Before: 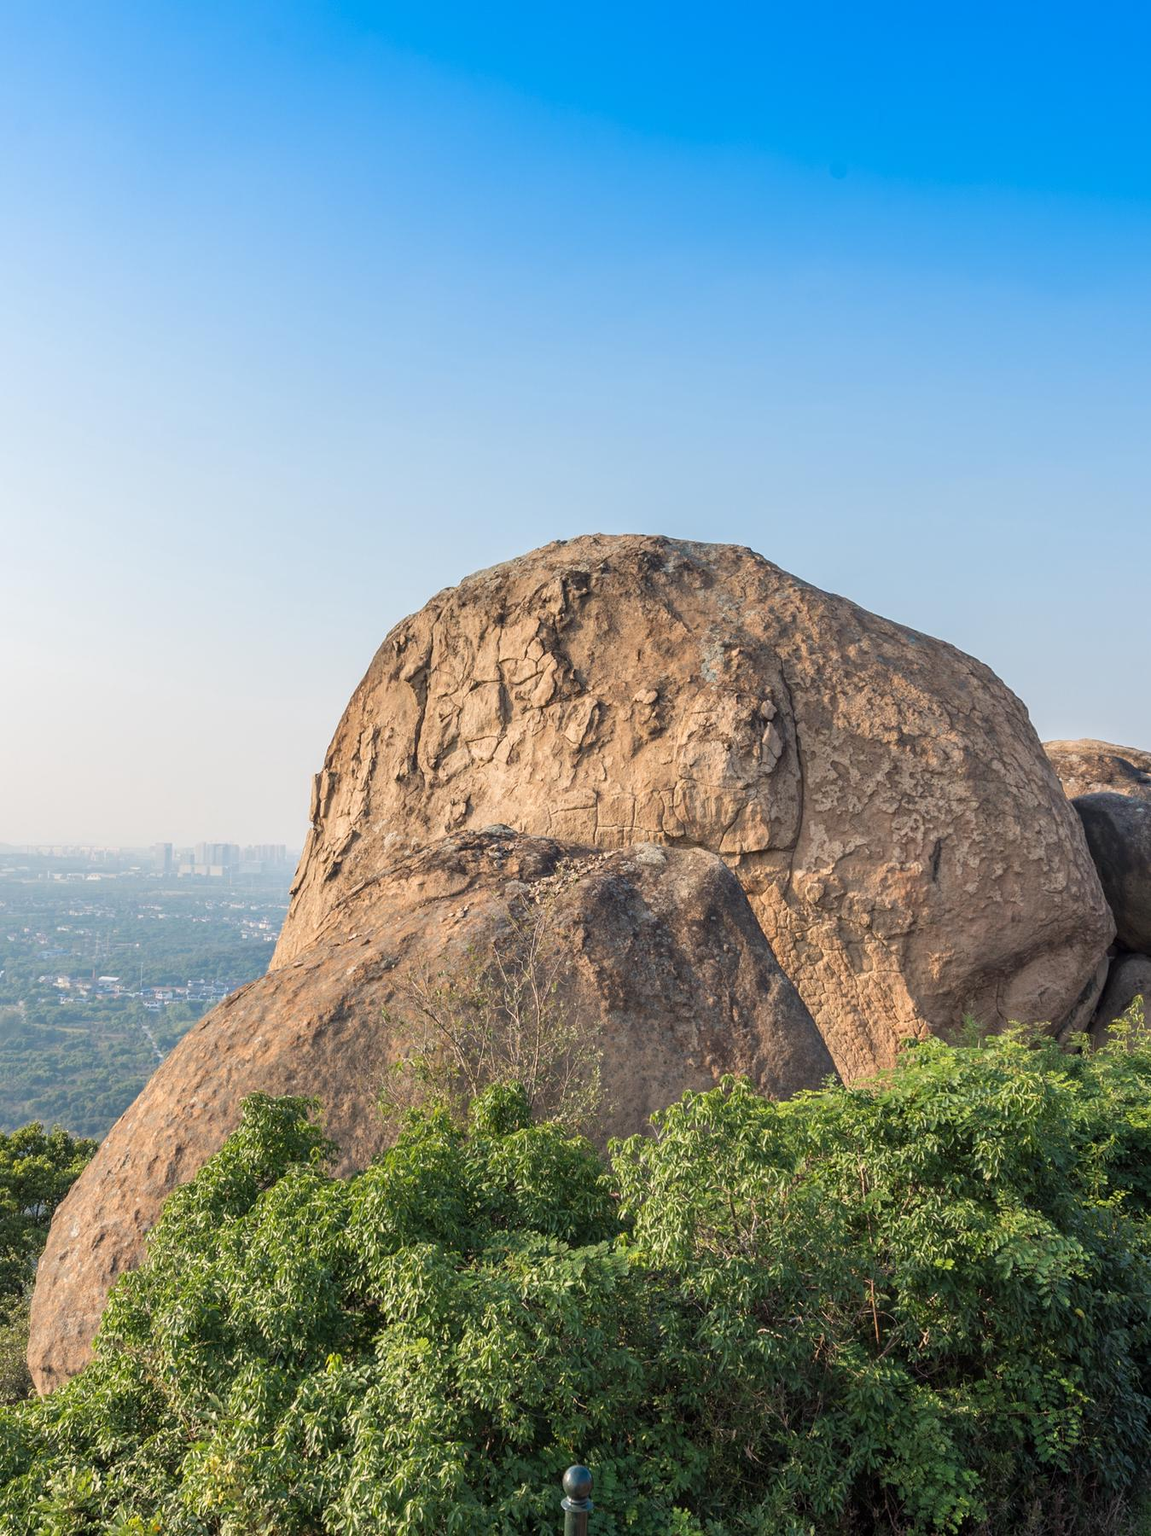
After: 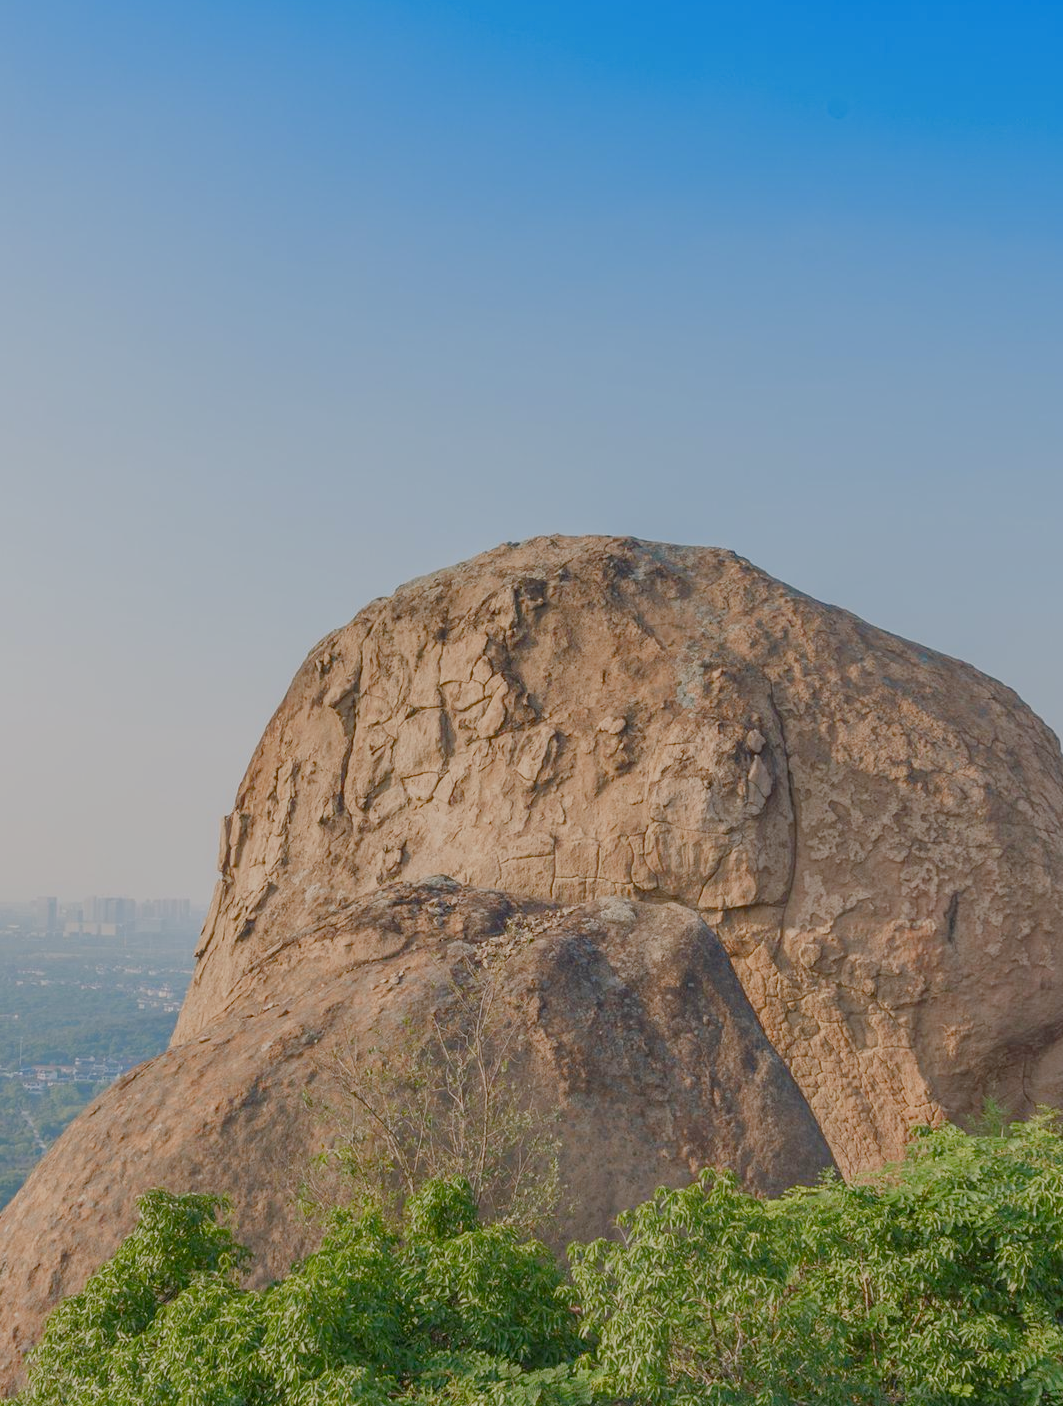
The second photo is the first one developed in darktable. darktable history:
crop and rotate: left 10.77%, top 5.1%, right 10.41%, bottom 16.76%
exposure: exposure -0.242 EV, compensate highlight preservation false
color balance rgb: shadows lift › chroma 1%, shadows lift › hue 113°, highlights gain › chroma 0.2%, highlights gain › hue 333°, perceptual saturation grading › global saturation 20%, perceptual saturation grading › highlights -50%, perceptual saturation grading › shadows 25%, contrast -30%
